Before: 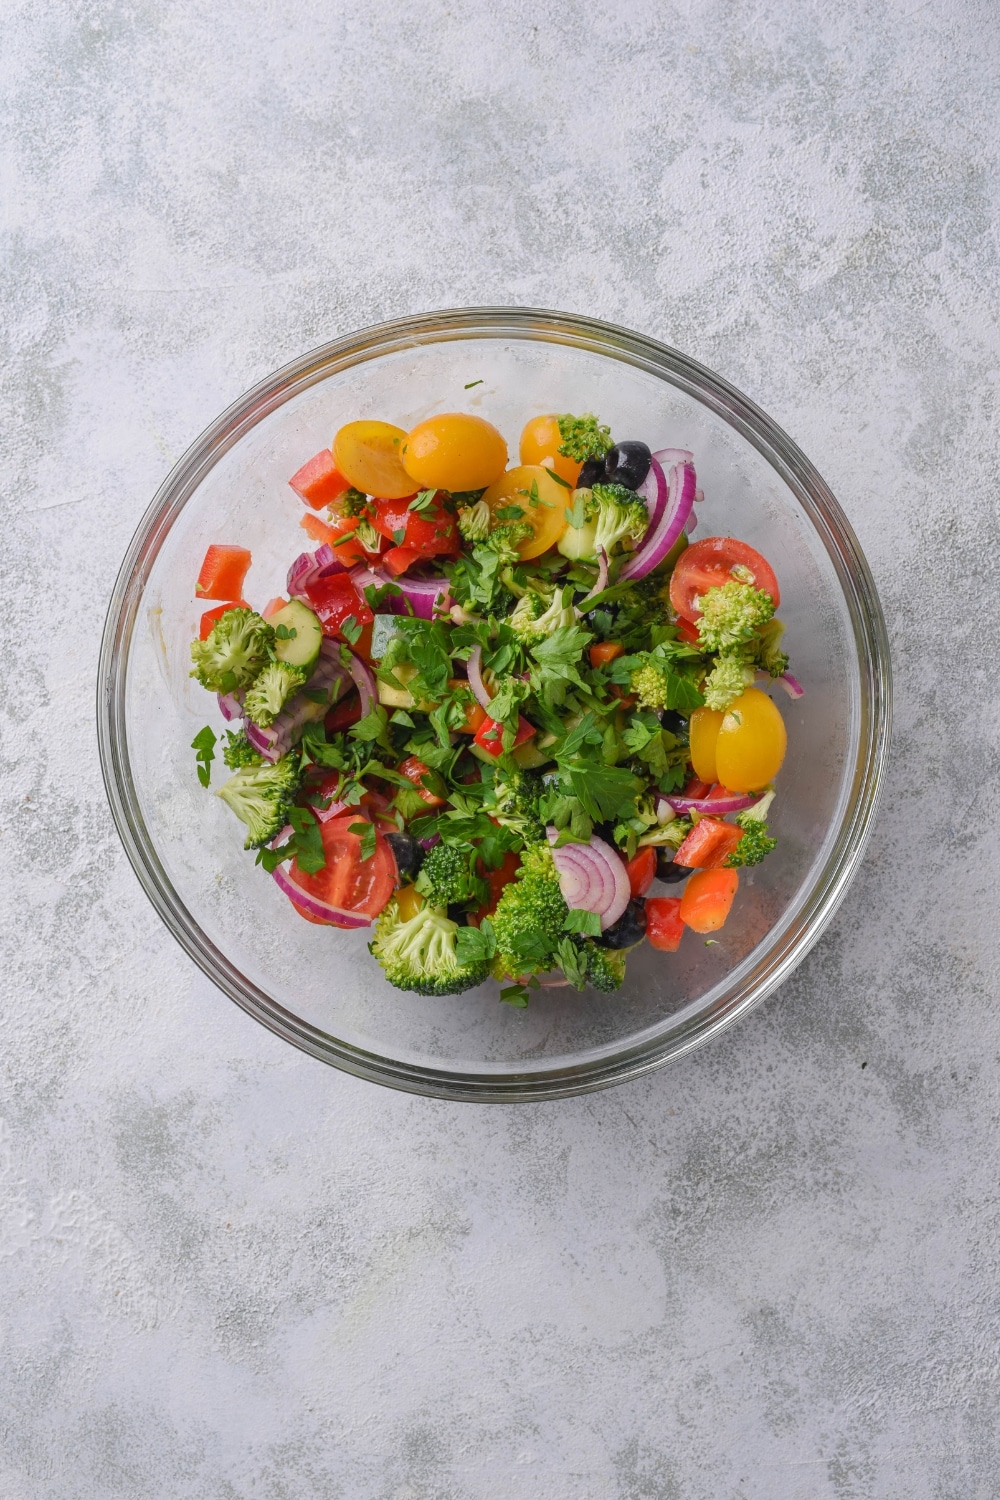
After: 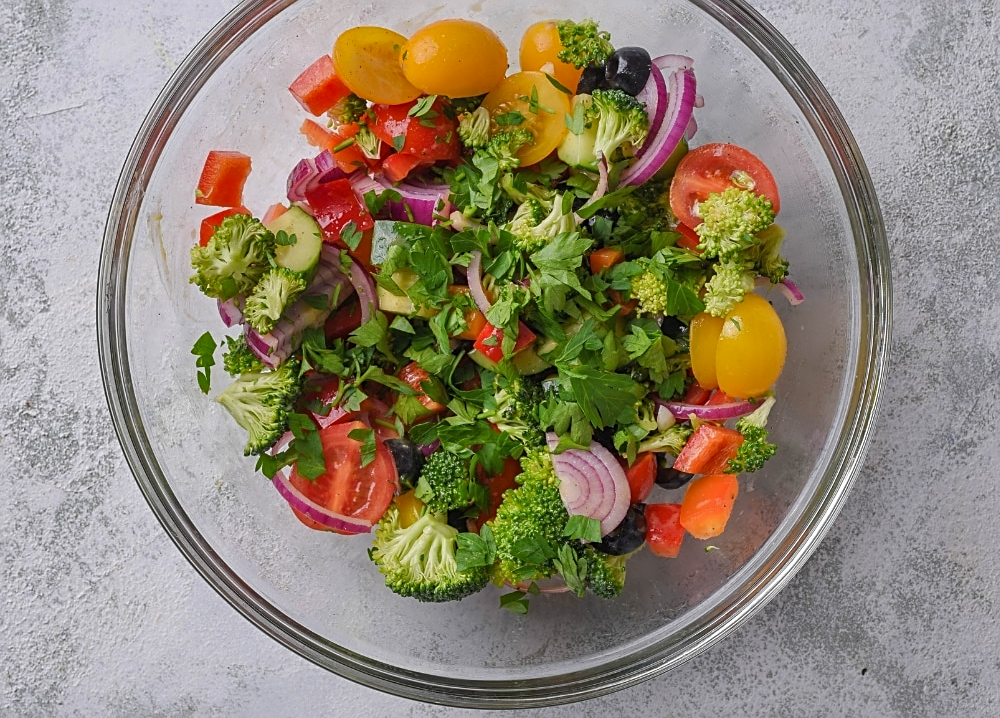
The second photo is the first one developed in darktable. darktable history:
sharpen: on, module defaults
crop and rotate: top 26.331%, bottom 25.767%
shadows and highlights: shadows 43.71, white point adjustment -1.46, soften with gaussian
